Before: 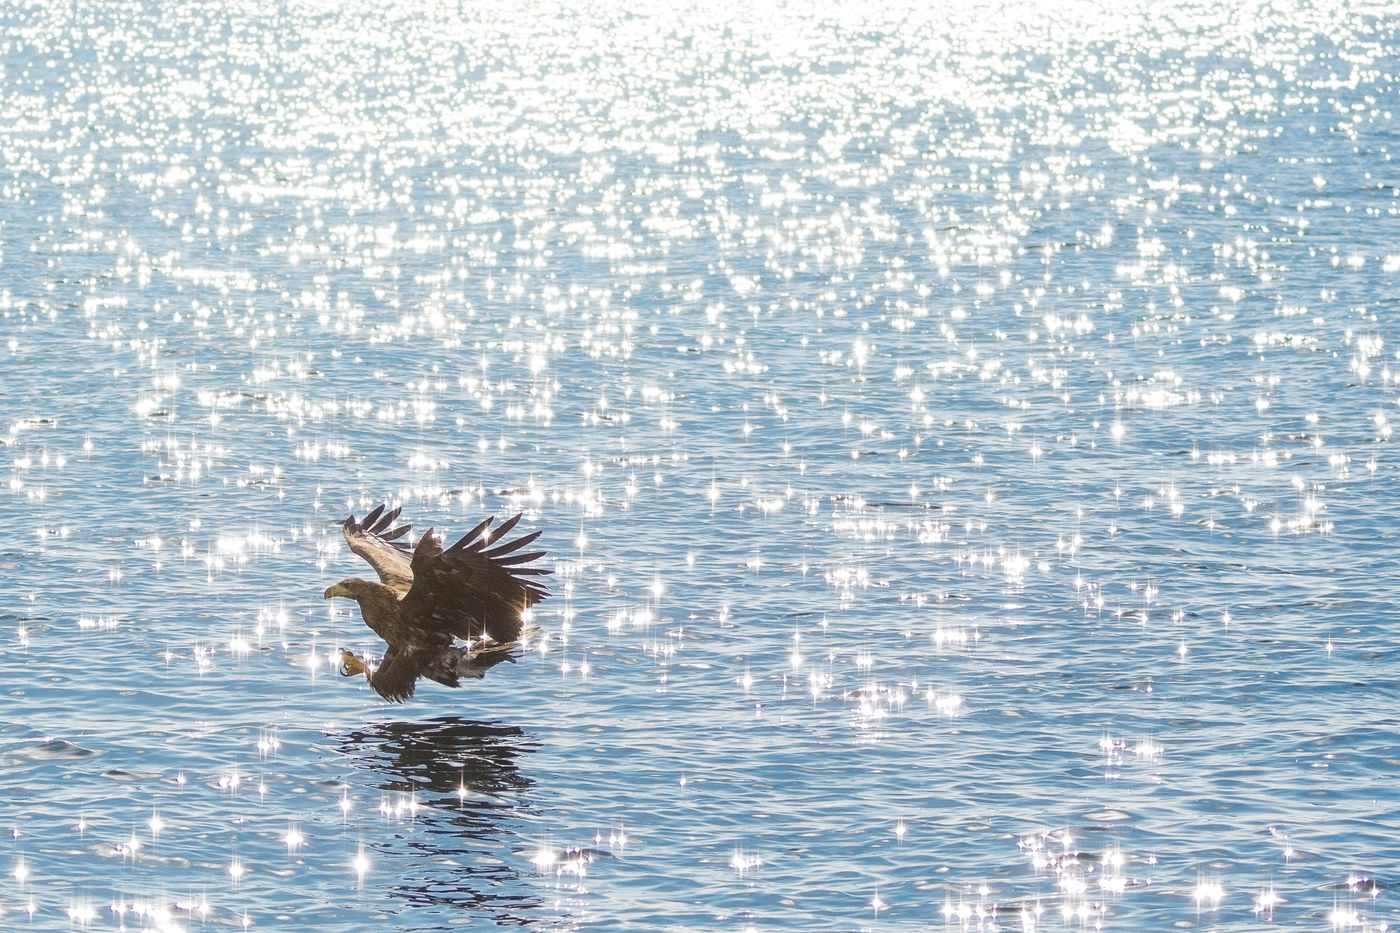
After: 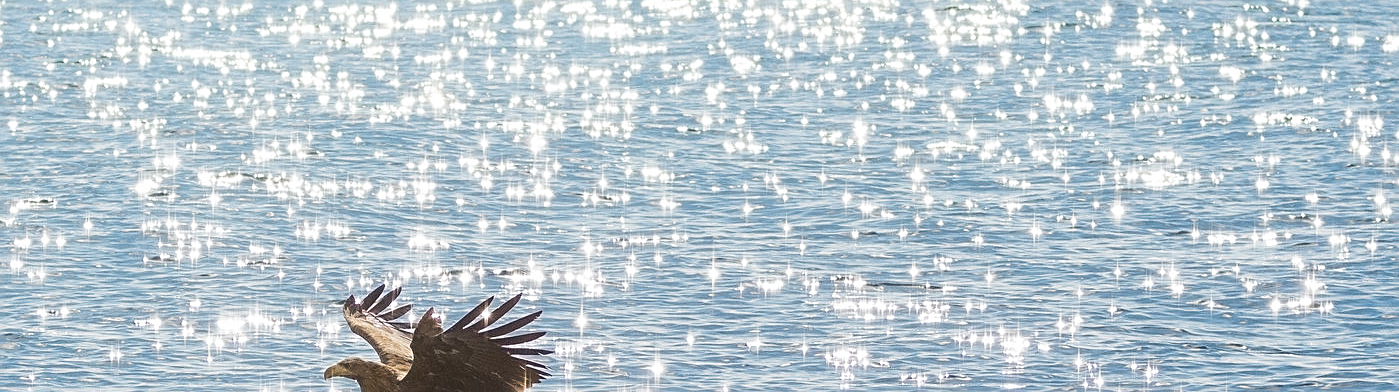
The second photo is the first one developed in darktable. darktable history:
crop and rotate: top 23.68%, bottom 34.261%
sharpen: on, module defaults
